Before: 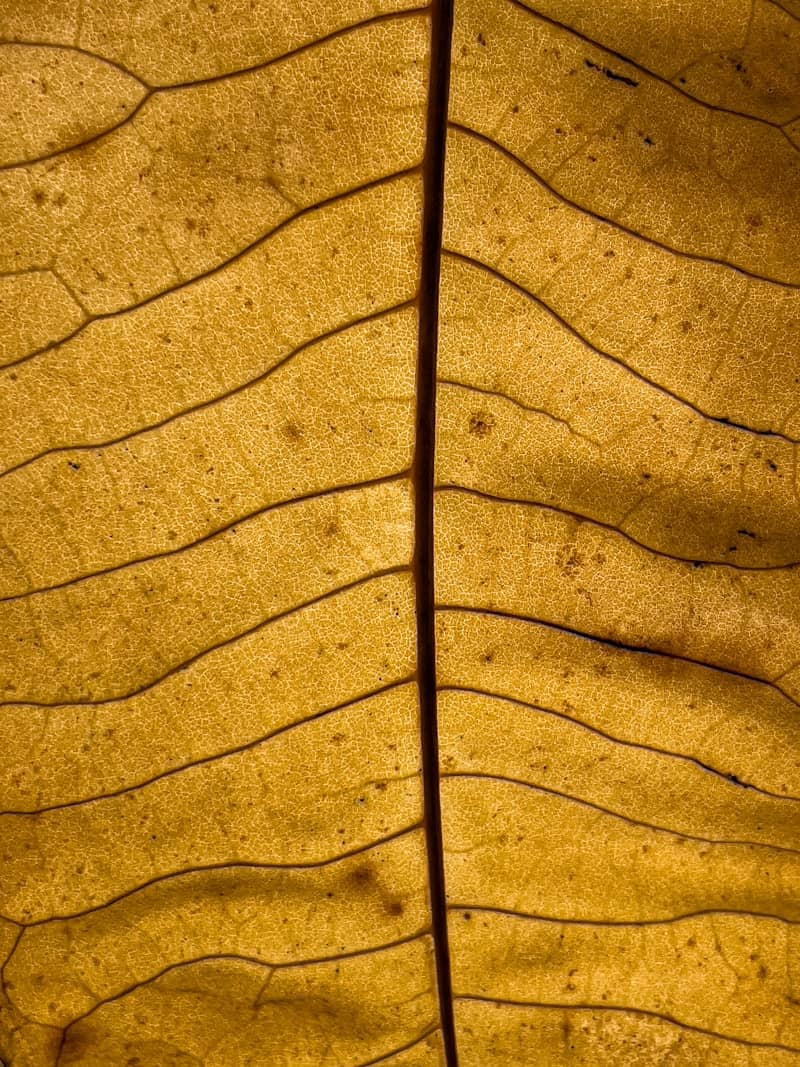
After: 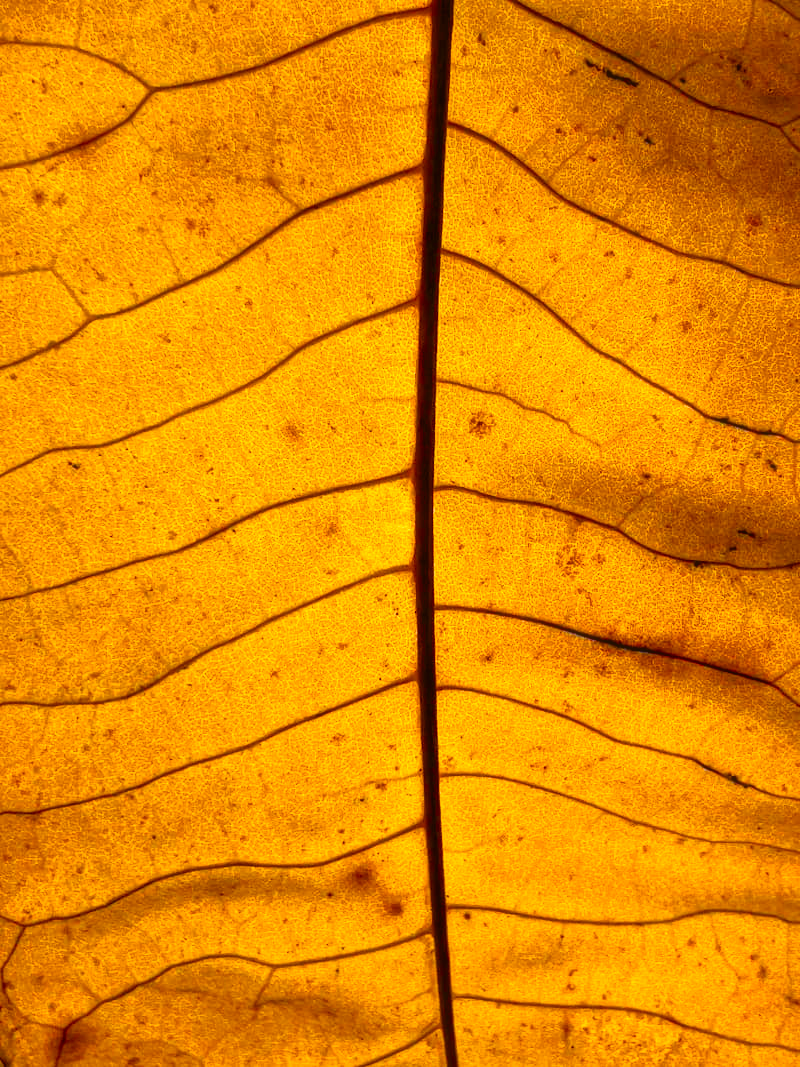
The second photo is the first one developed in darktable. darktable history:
contrast brightness saturation: contrast 0.199, brightness 0.191, saturation 0.785
color balance rgb: perceptual saturation grading › global saturation 35.01%, perceptual saturation grading › highlights -29.885%, perceptual saturation grading › shadows 35.807%
haze removal: strength -0.037, compatibility mode true, adaptive false
